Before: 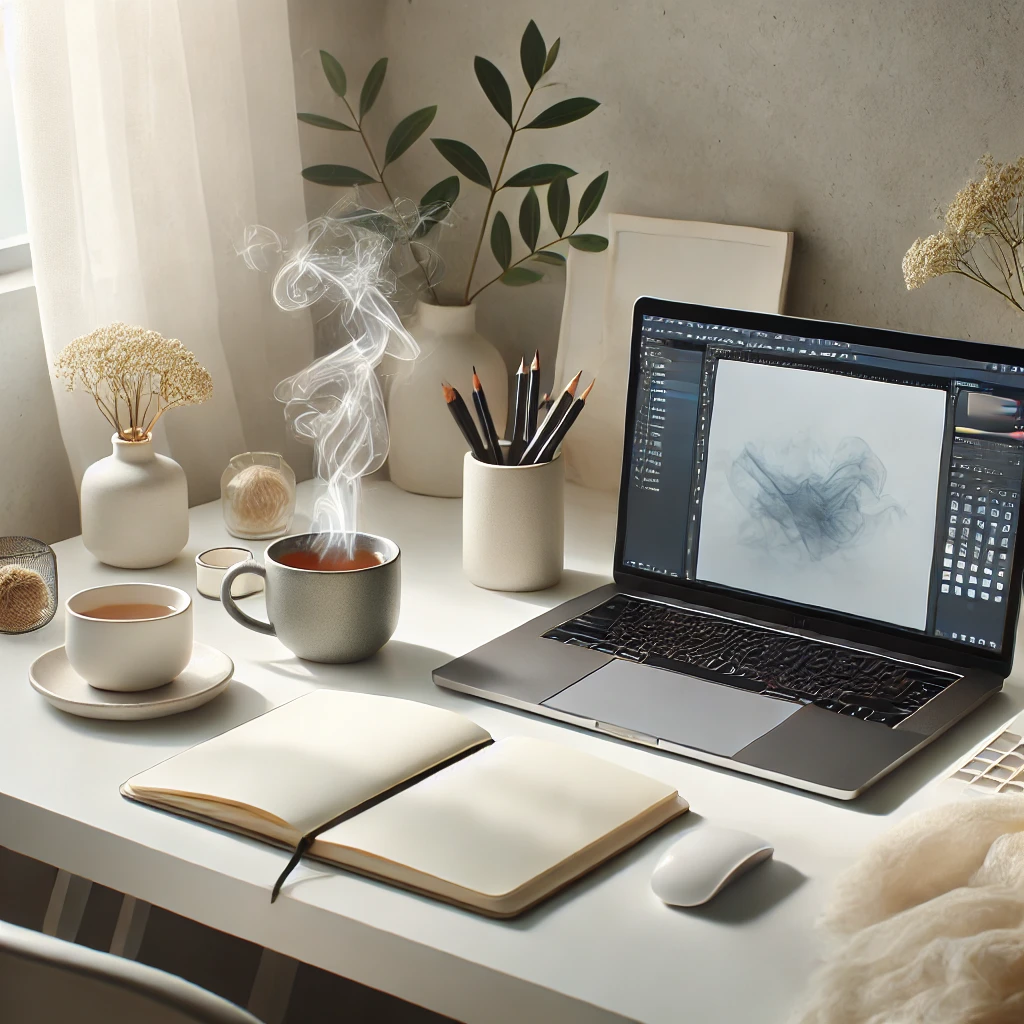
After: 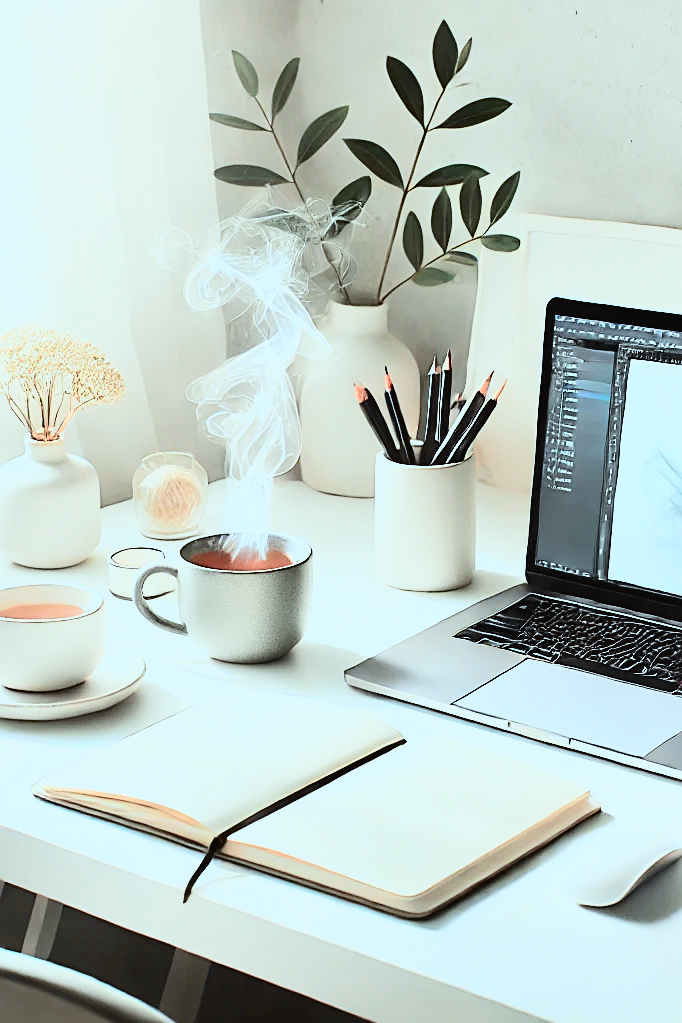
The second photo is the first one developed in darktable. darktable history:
crop and rotate: left 8.649%, right 24.743%
base curve: curves: ch0 [(0, 0) (0.007, 0.004) (0.027, 0.03) (0.046, 0.07) (0.207, 0.54) (0.442, 0.872) (0.673, 0.972) (1, 1)]
sharpen: on, module defaults
color correction: highlights a* -12.81, highlights b* -17.71, saturation 0.713
tone curve: curves: ch0 [(0, 0.019) (0.066, 0.043) (0.189, 0.182) (0.368, 0.407) (0.501, 0.564) (0.677, 0.729) (0.851, 0.861) (0.997, 0.959)]; ch1 [(0, 0) (0.187, 0.121) (0.388, 0.346) (0.437, 0.409) (0.474, 0.472) (0.499, 0.501) (0.514, 0.515) (0.542, 0.557) (0.645, 0.686) (0.812, 0.856) (1, 1)]; ch2 [(0, 0) (0.246, 0.214) (0.421, 0.427) (0.459, 0.484) (0.5, 0.504) (0.518, 0.523) (0.529, 0.548) (0.56, 0.576) (0.607, 0.63) (0.744, 0.734) (0.867, 0.821) (0.993, 0.889)], color space Lab, independent channels, preserve colors none
exposure: black level correction 0, exposure 0.199 EV, compensate exposure bias true, compensate highlight preservation false
